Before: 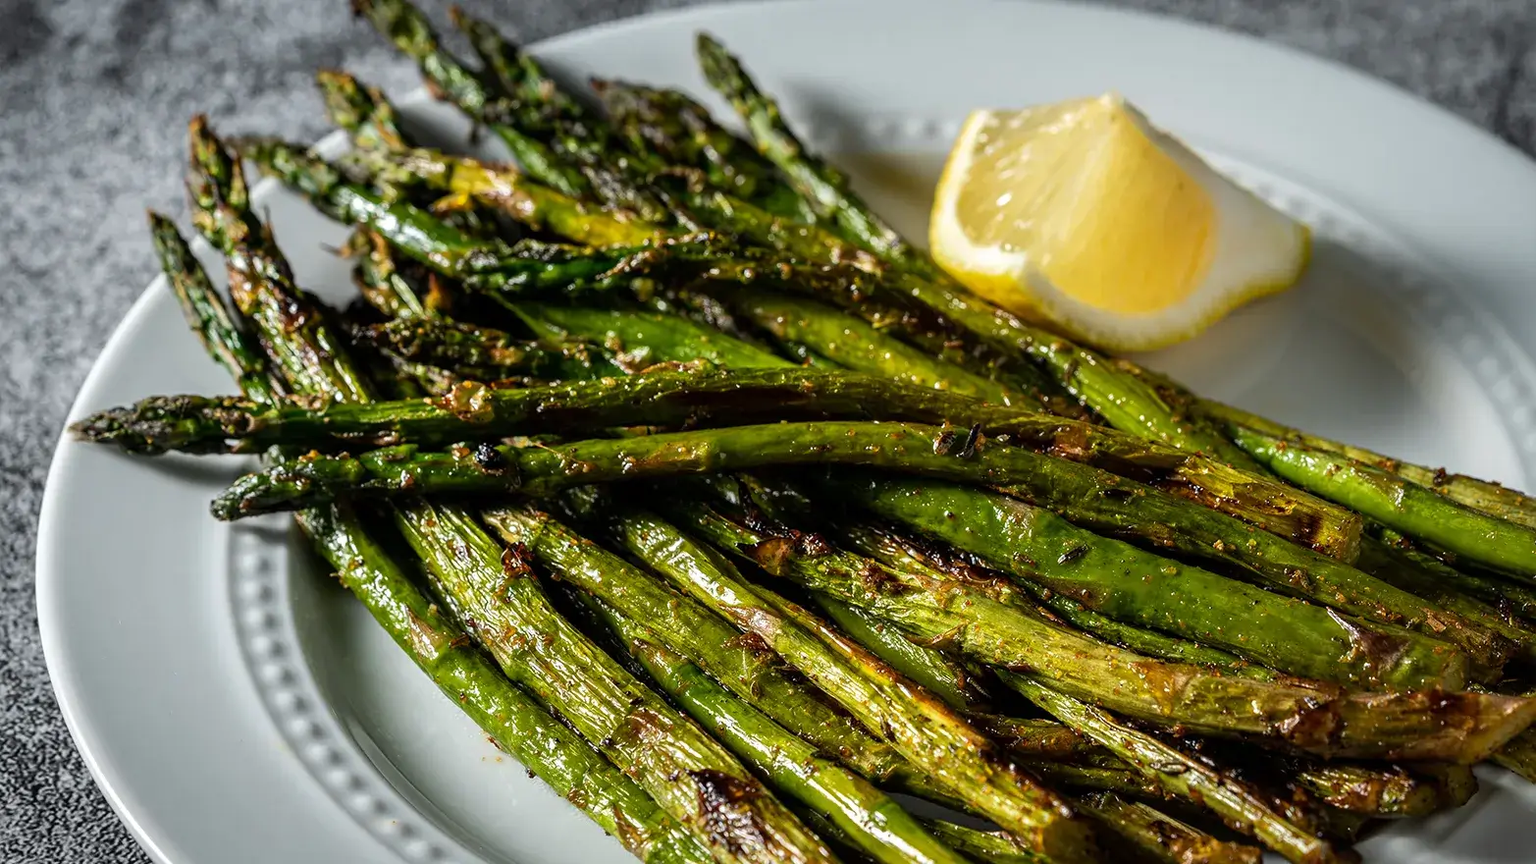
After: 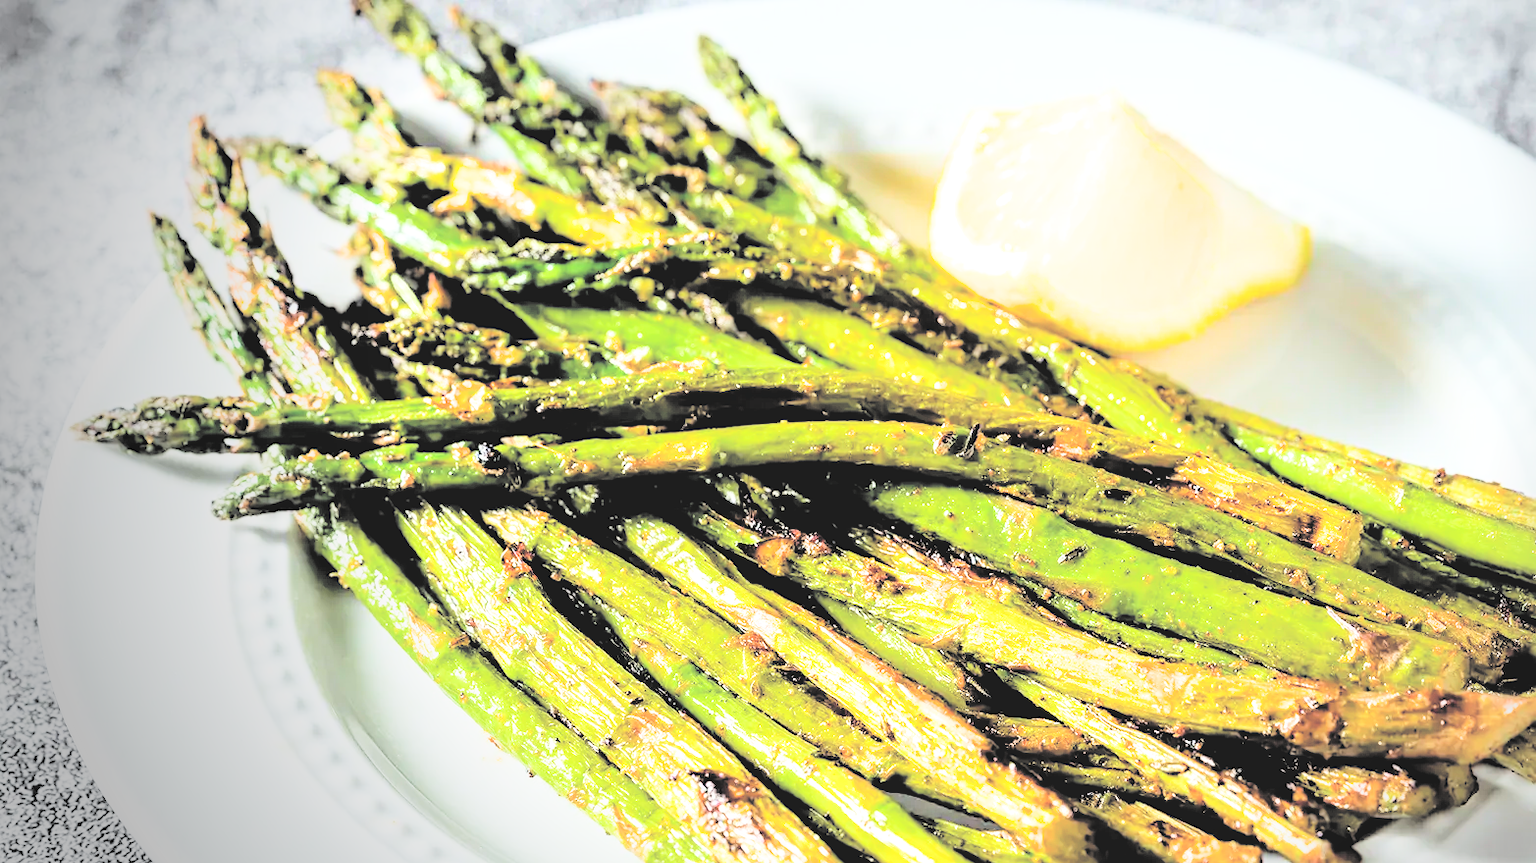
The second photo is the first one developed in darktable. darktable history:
contrast brightness saturation: brightness 1
vignetting: fall-off start 73.57%, center (0.22, -0.235)
exposure: black level correction 0.001, exposure 2 EV, compensate highlight preservation false
filmic rgb: black relative exposure -5 EV, hardness 2.88, contrast 1.3, highlights saturation mix -30%
